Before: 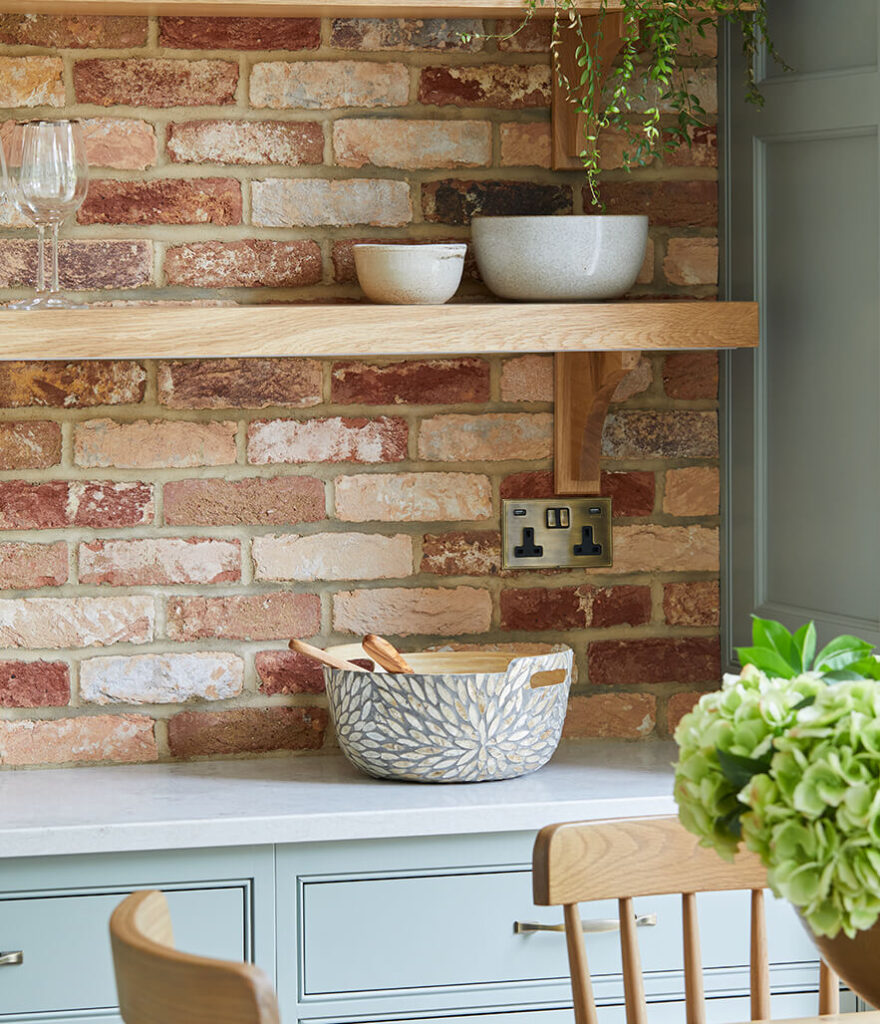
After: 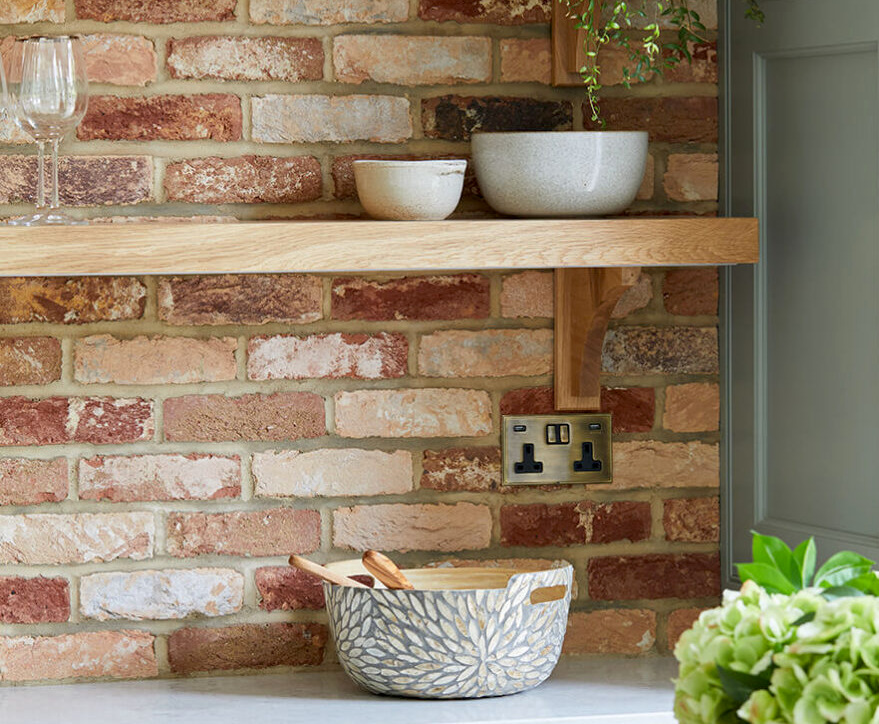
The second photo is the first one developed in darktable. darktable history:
crop and rotate: top 8.293%, bottom 20.996%
exposure: black level correction 0.004, exposure 0.014 EV, compensate highlight preservation false
